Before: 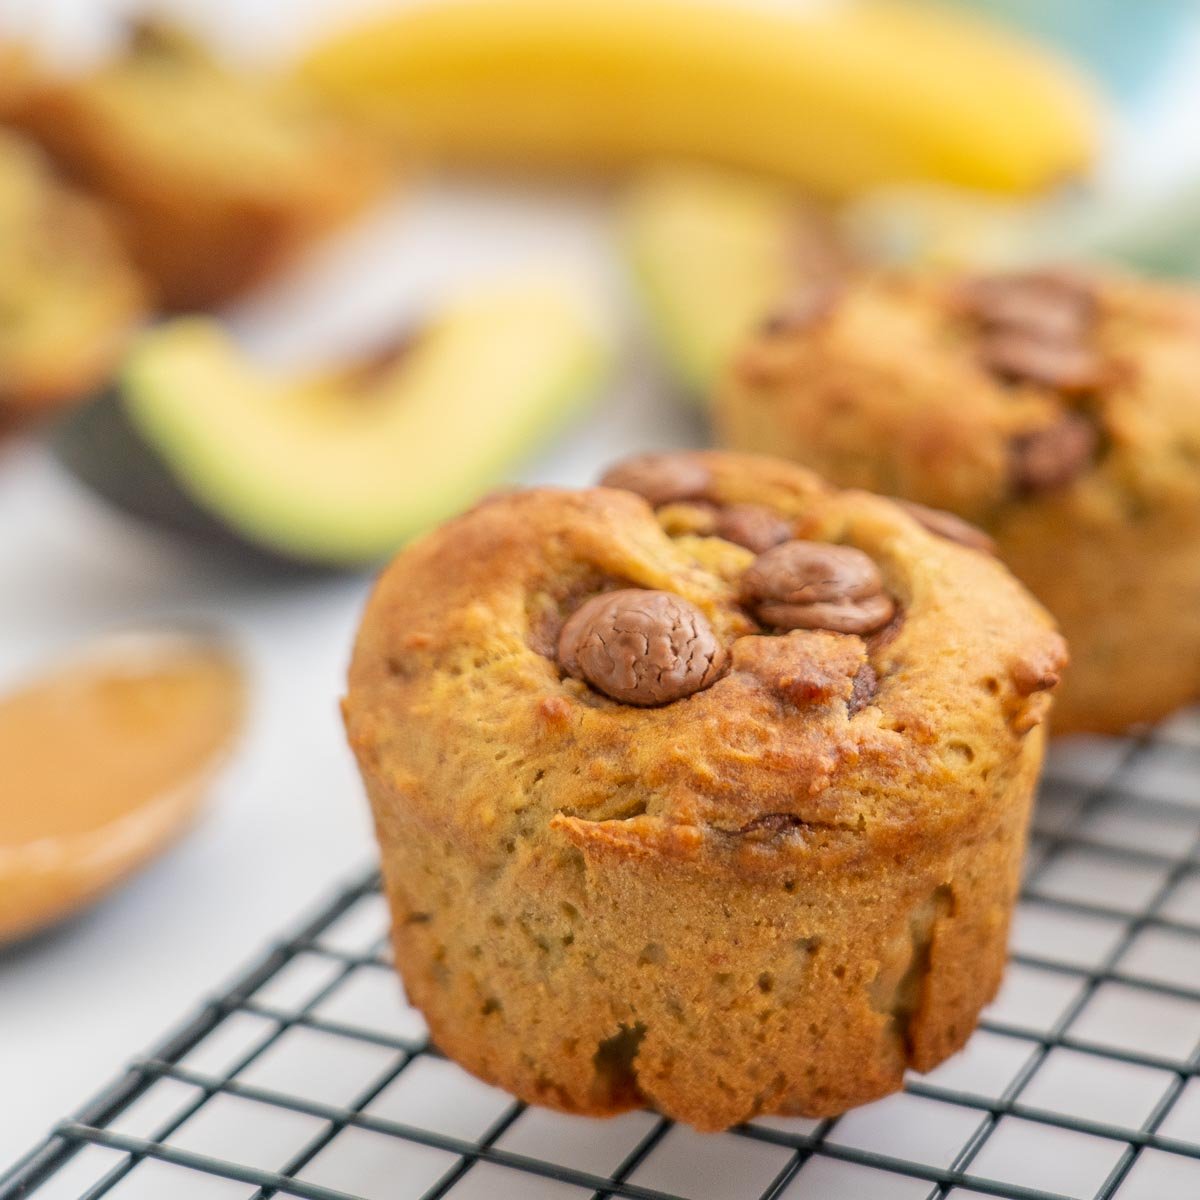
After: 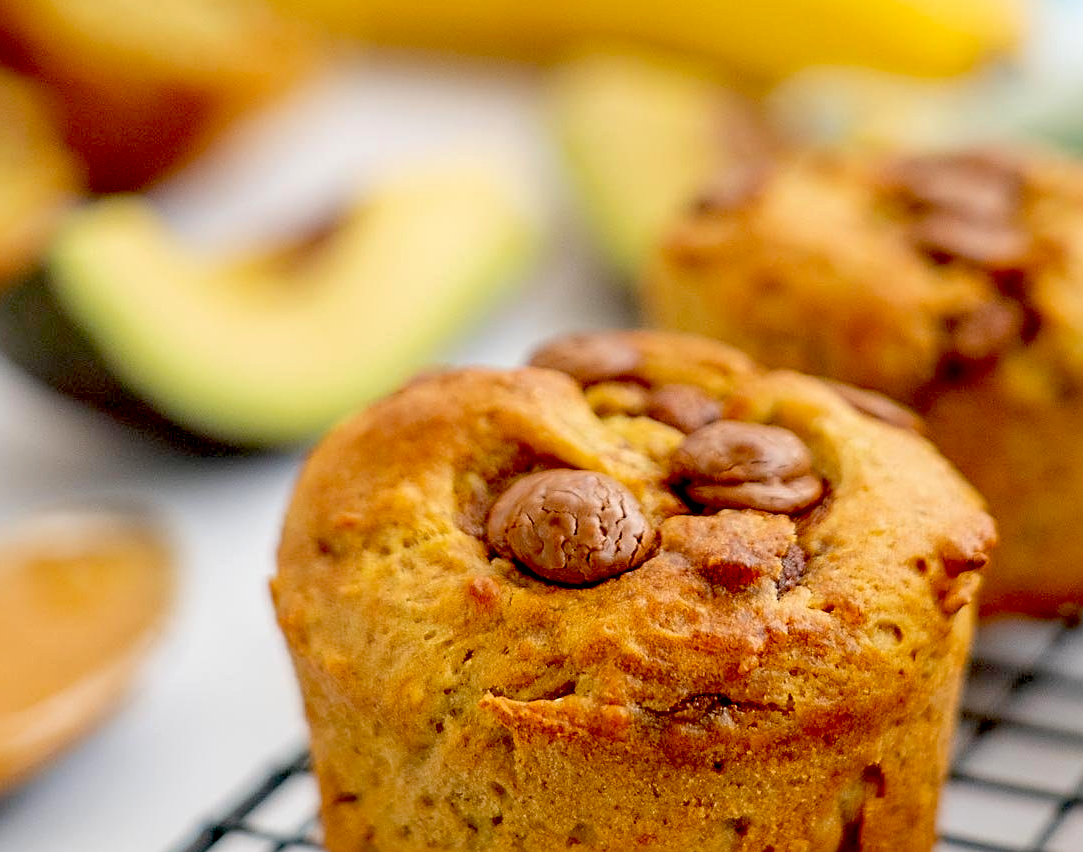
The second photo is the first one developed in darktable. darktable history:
exposure: black level correction 0.058, compensate highlight preservation false
sharpen: on, module defaults
crop: left 5.926%, top 10.019%, right 3.798%, bottom 18.919%
